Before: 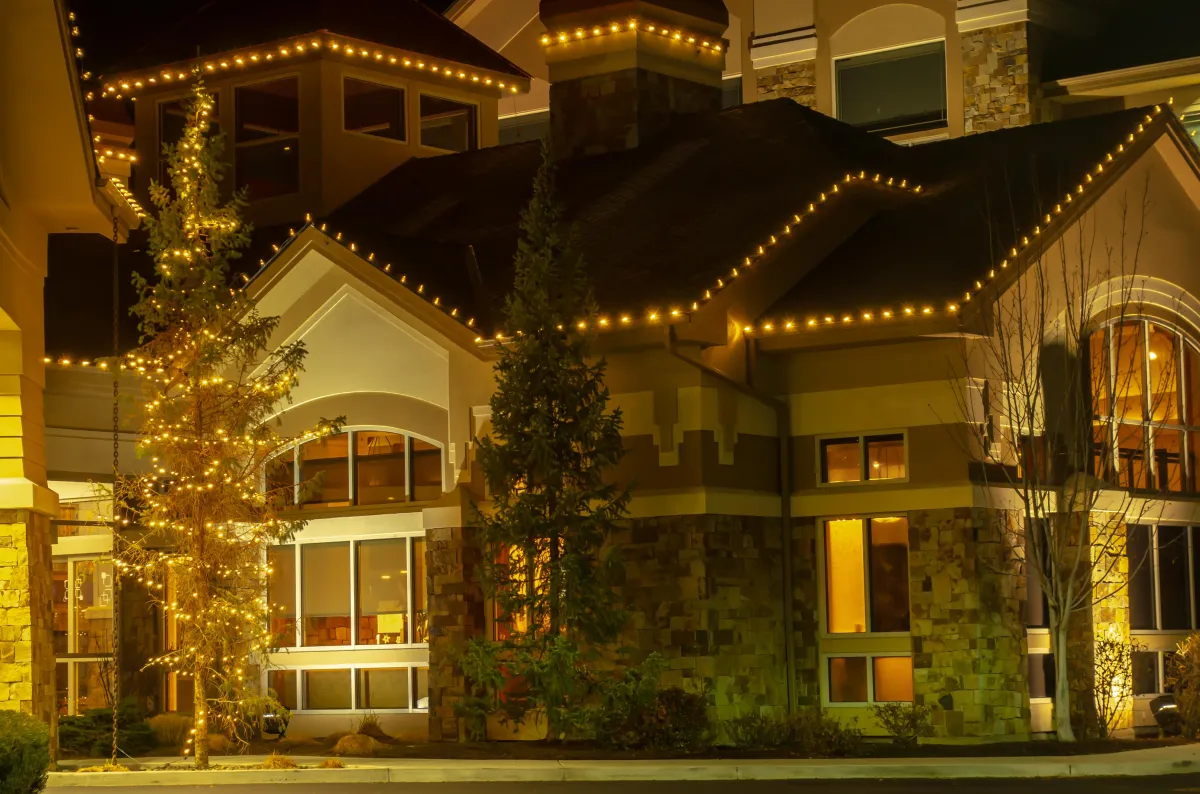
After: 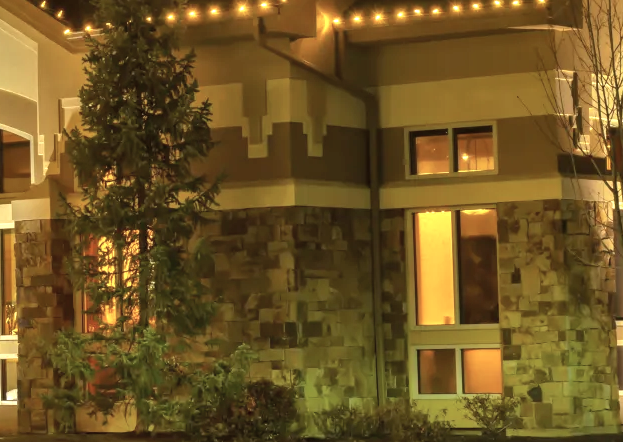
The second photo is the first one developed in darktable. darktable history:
exposure: exposure 0.772 EV, compensate highlight preservation false
shadows and highlights: soften with gaussian
crop: left 34.329%, top 38.797%, right 13.682%, bottom 5.423%
color correction: highlights b* 0.066, saturation 0.788
